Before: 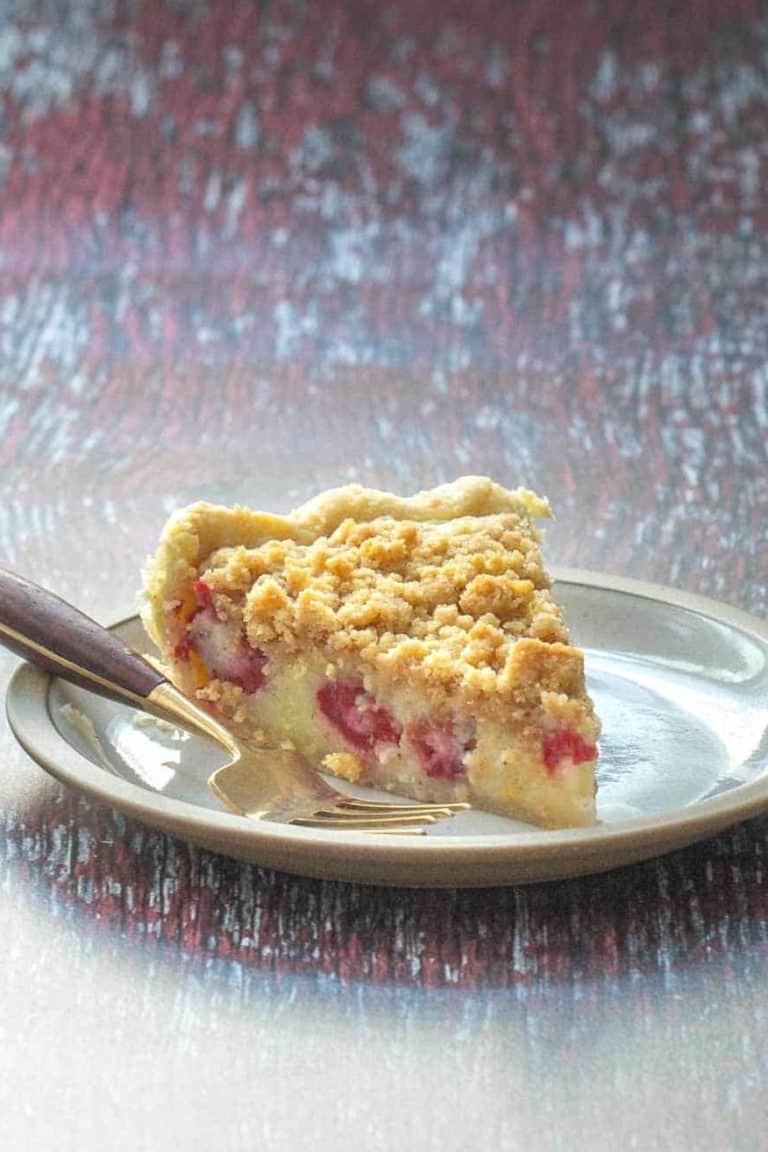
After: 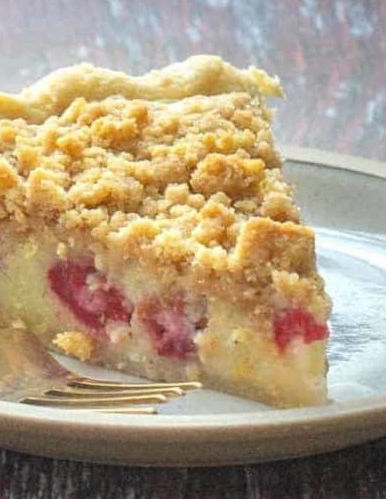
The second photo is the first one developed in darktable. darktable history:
crop: left 35.03%, top 36.625%, right 14.663%, bottom 20.057%
white balance: red 1, blue 1
